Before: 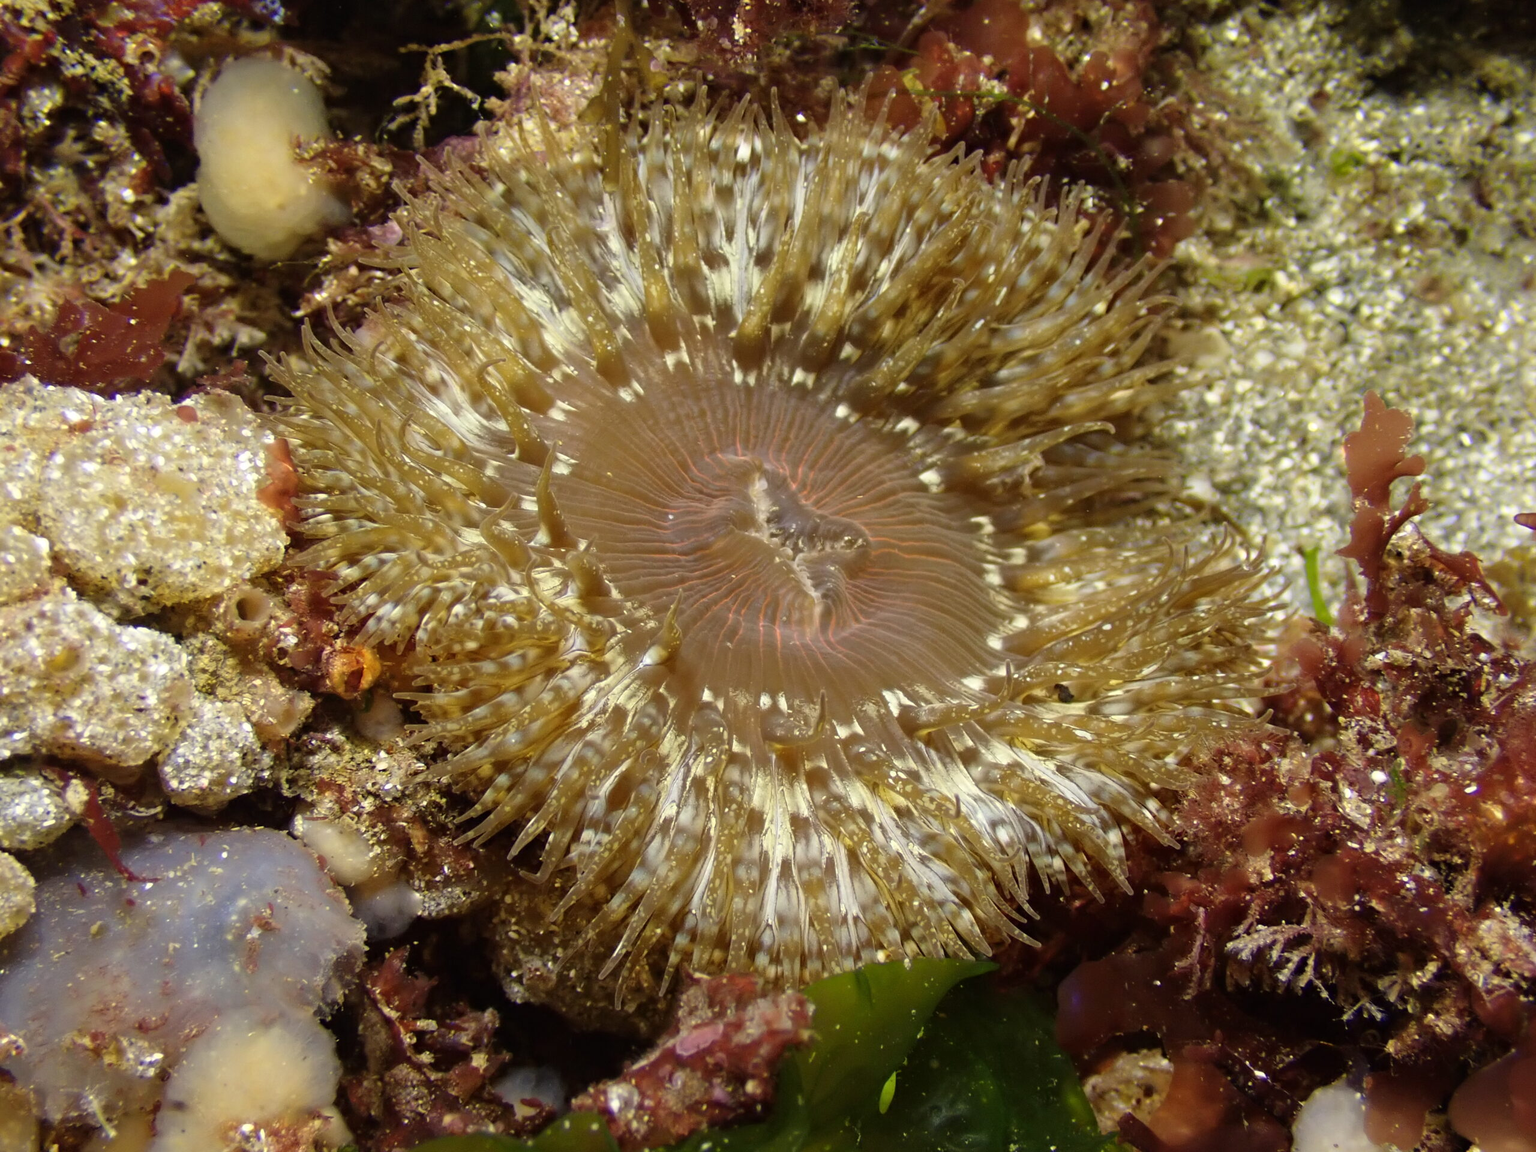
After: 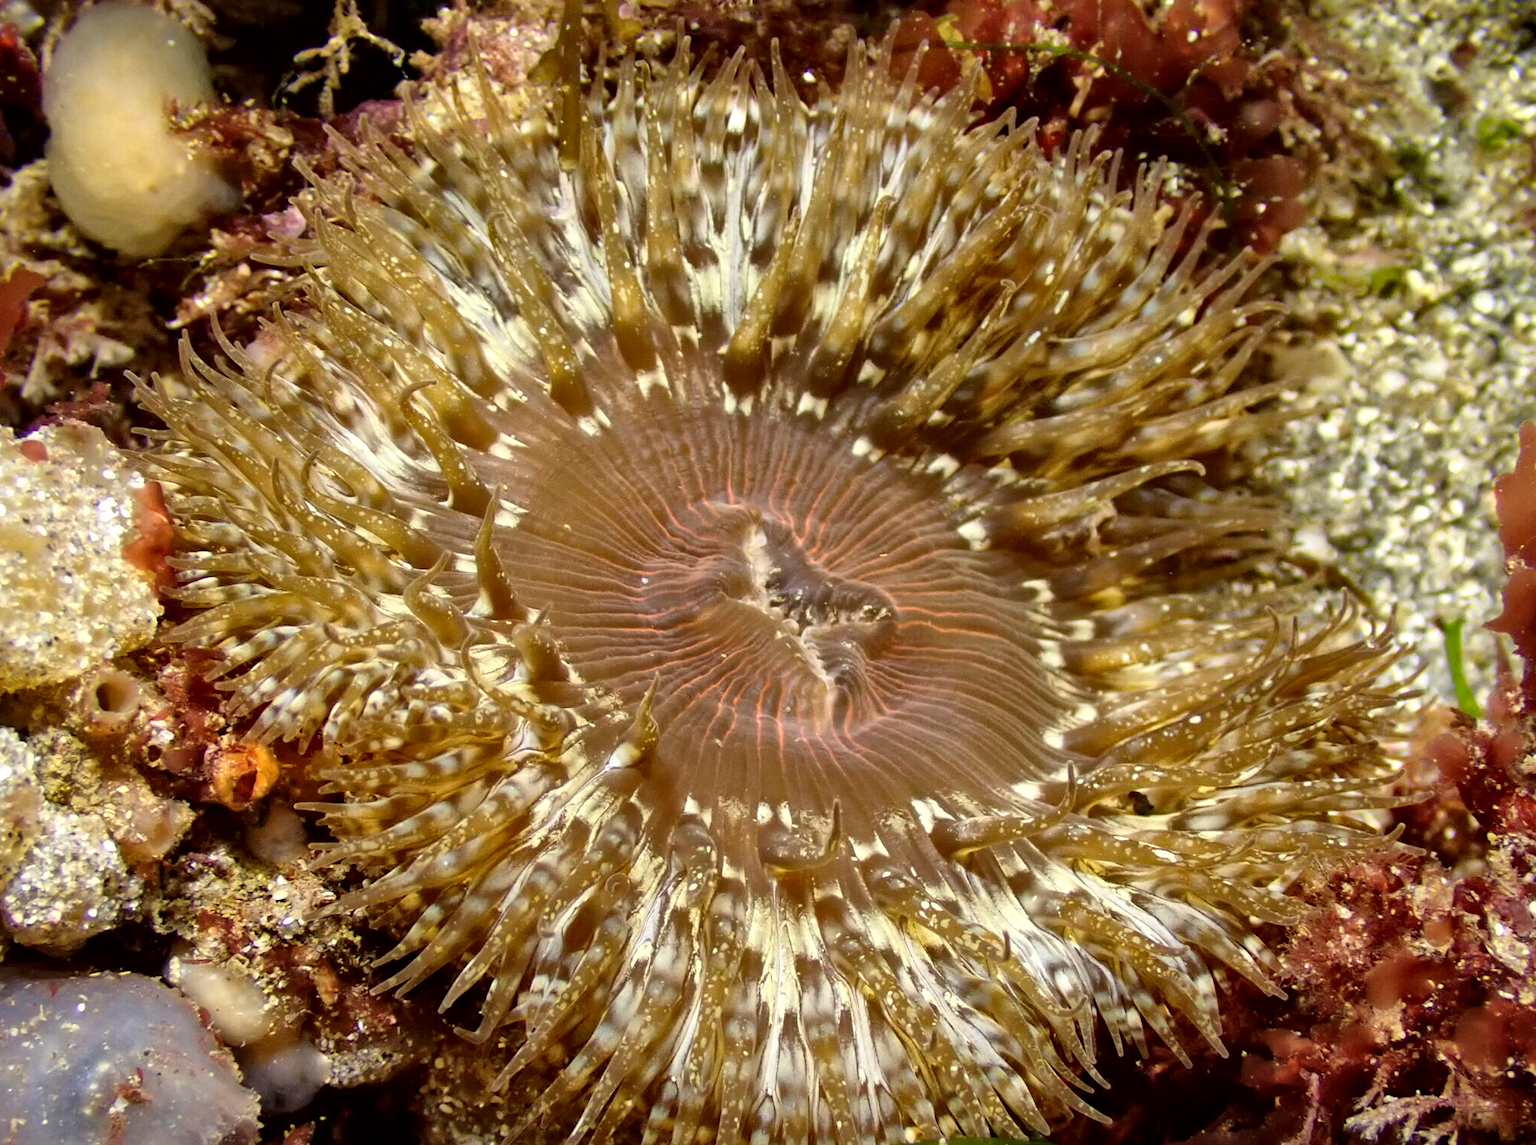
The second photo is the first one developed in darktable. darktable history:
crop and rotate: left 10.437%, top 4.982%, right 10.328%, bottom 16.227%
local contrast: mode bilateral grid, contrast 19, coarseness 50, detail 171%, midtone range 0.2
